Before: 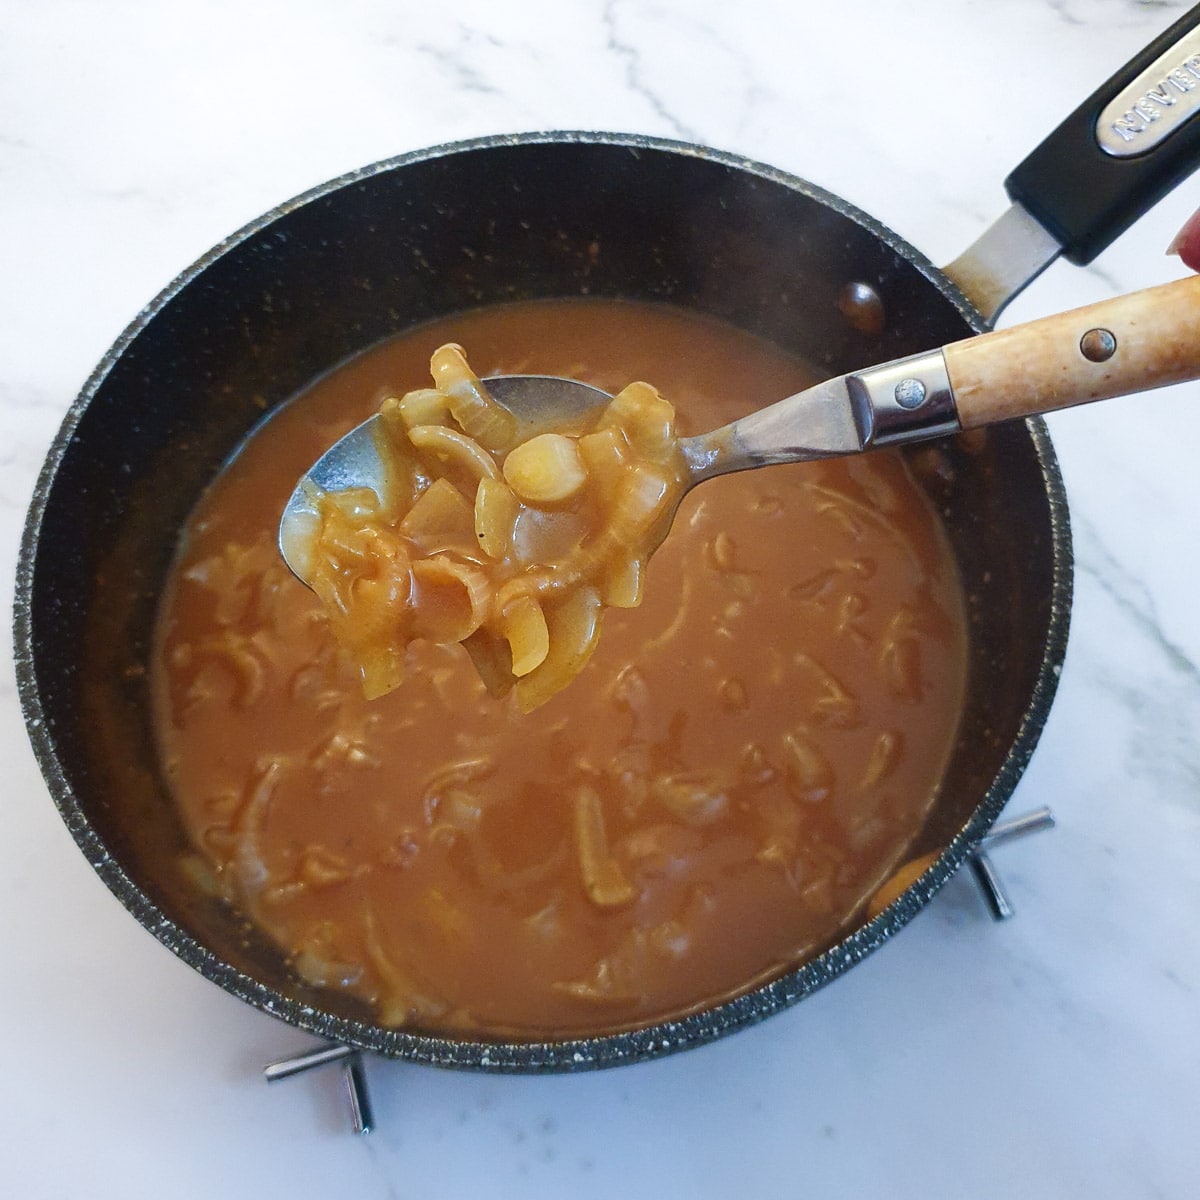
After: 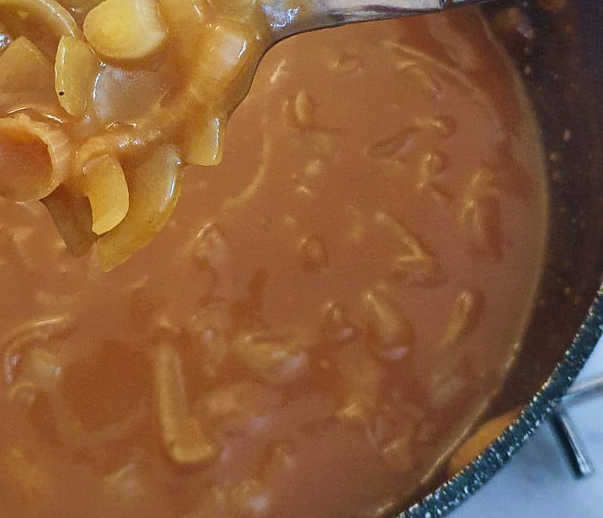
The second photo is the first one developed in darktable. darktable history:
crop: left 35.071%, top 36.849%, right 14.616%, bottom 19.982%
shadows and highlights: white point adjustment 0.956, soften with gaussian
velvia: on, module defaults
color calibration: illuminant same as pipeline (D50), adaptation XYZ, x 0.346, y 0.357, temperature 5010.03 K
